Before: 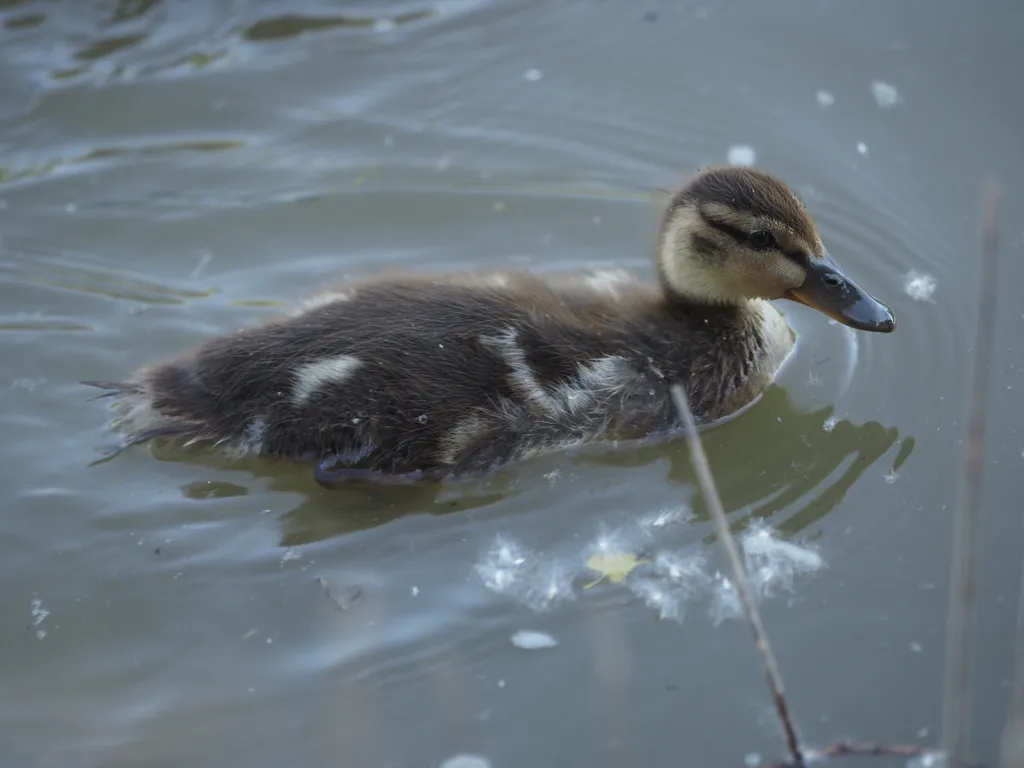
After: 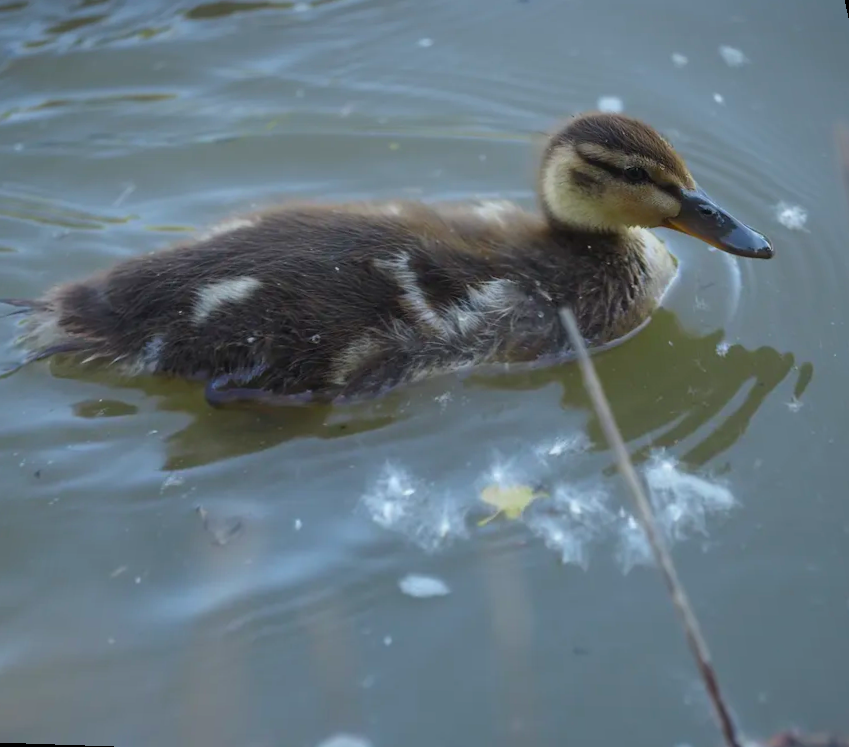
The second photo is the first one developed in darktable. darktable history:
color balance rgb: perceptual saturation grading › global saturation 30%, global vibrance 20%
rotate and perspective: rotation 0.72°, lens shift (vertical) -0.352, lens shift (horizontal) -0.051, crop left 0.152, crop right 0.859, crop top 0.019, crop bottom 0.964
